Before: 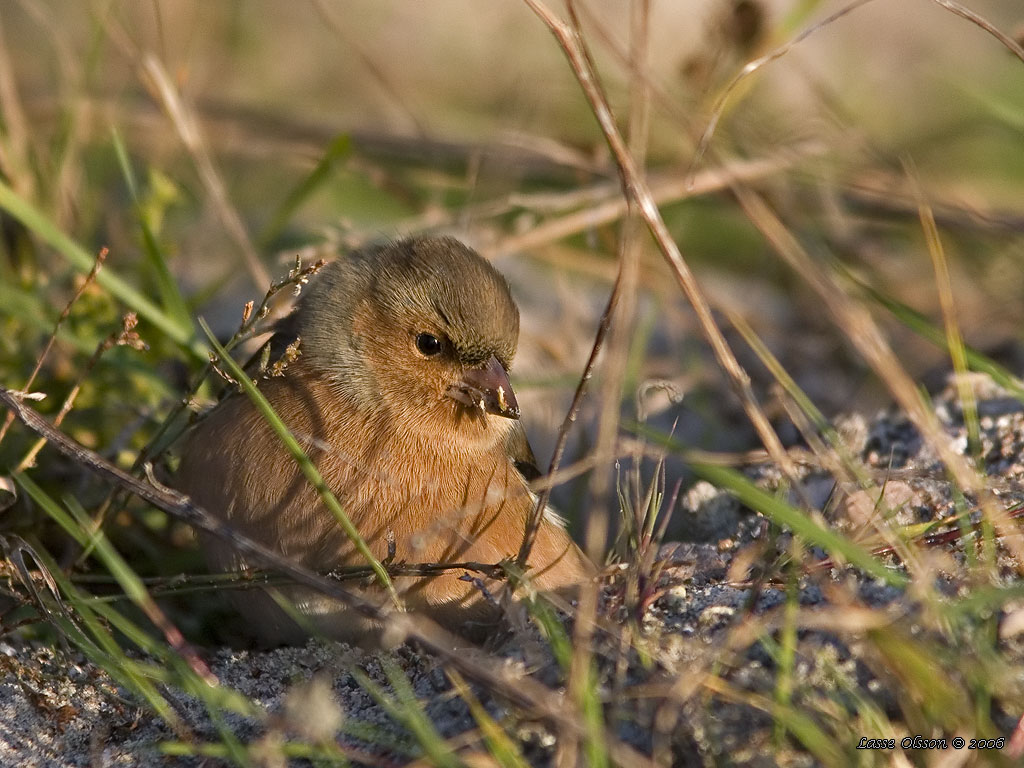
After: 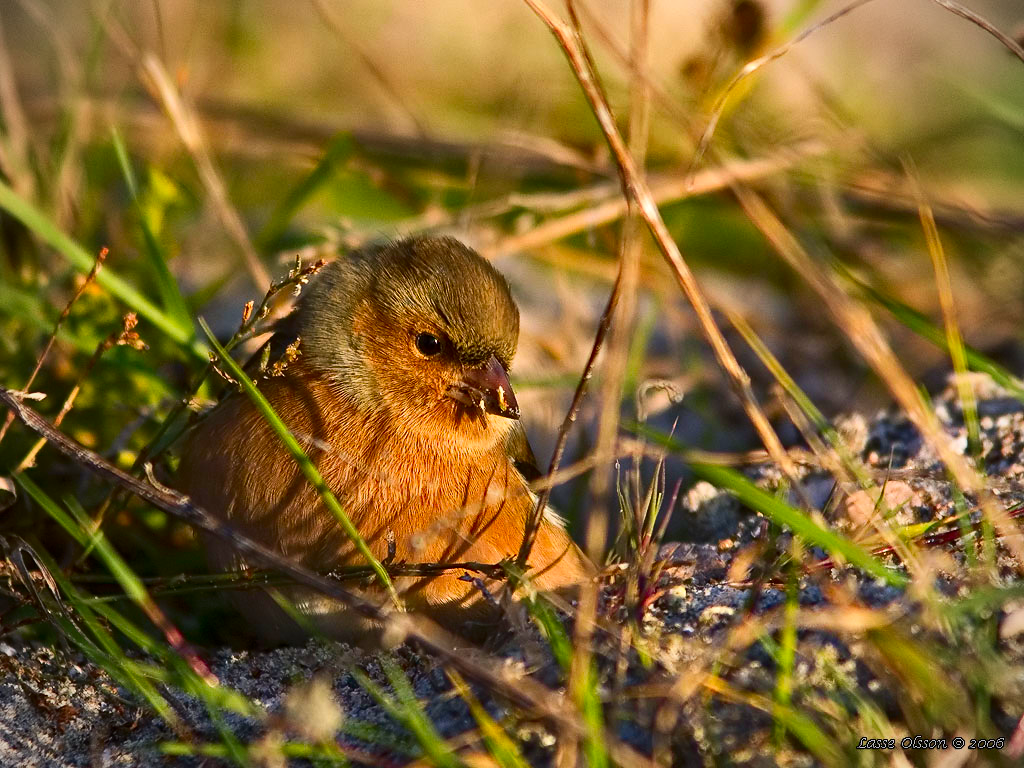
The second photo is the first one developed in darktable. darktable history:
vignetting: fall-off radius 60.92%
contrast brightness saturation: contrast 0.26, brightness 0.02, saturation 0.87
